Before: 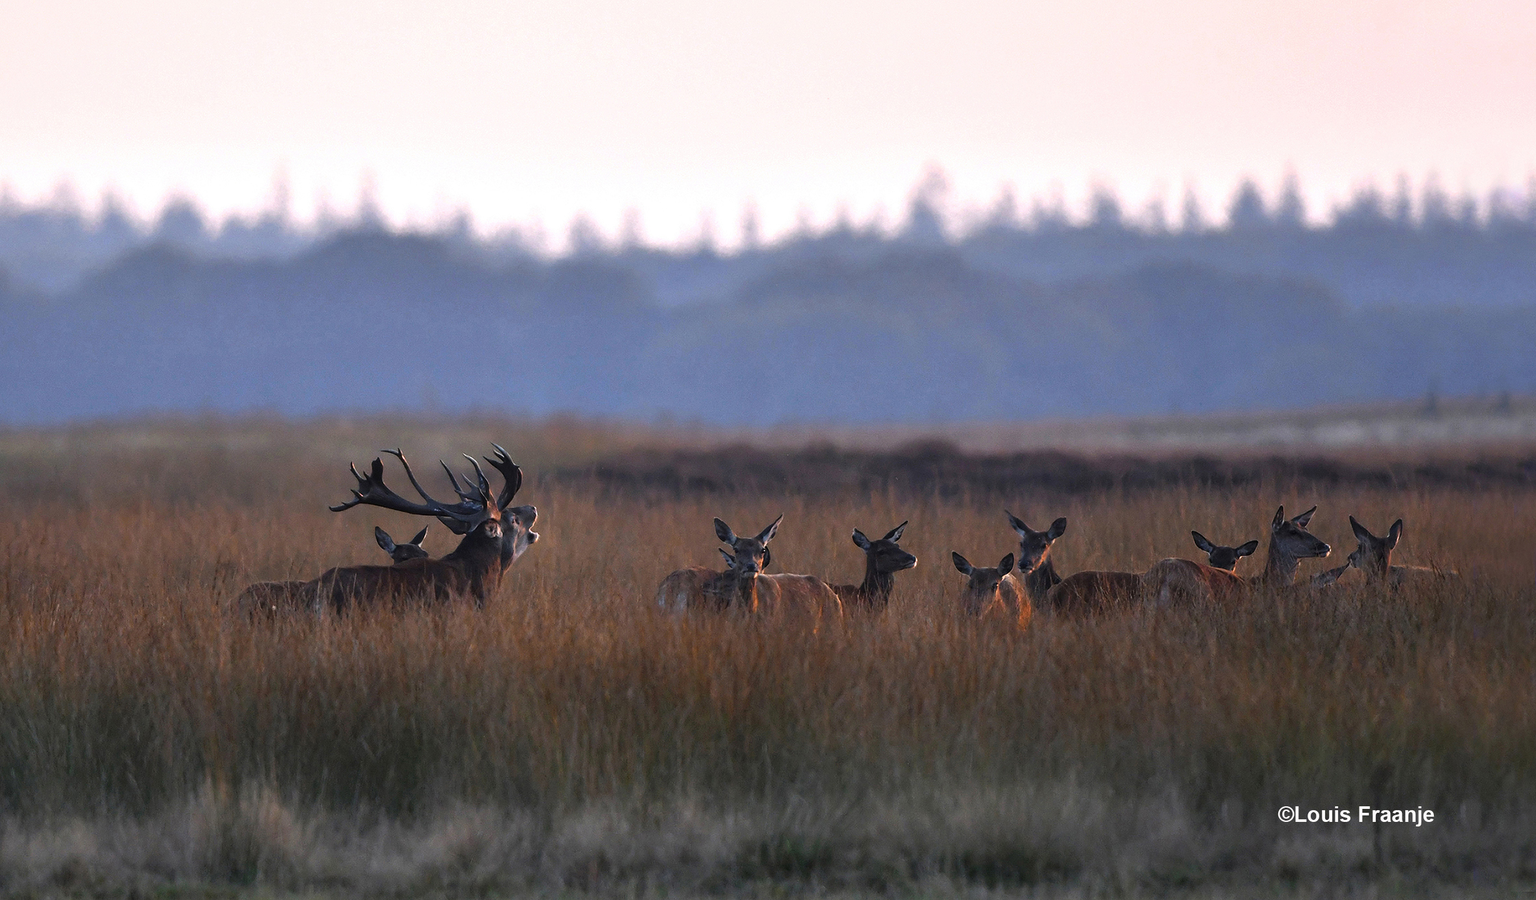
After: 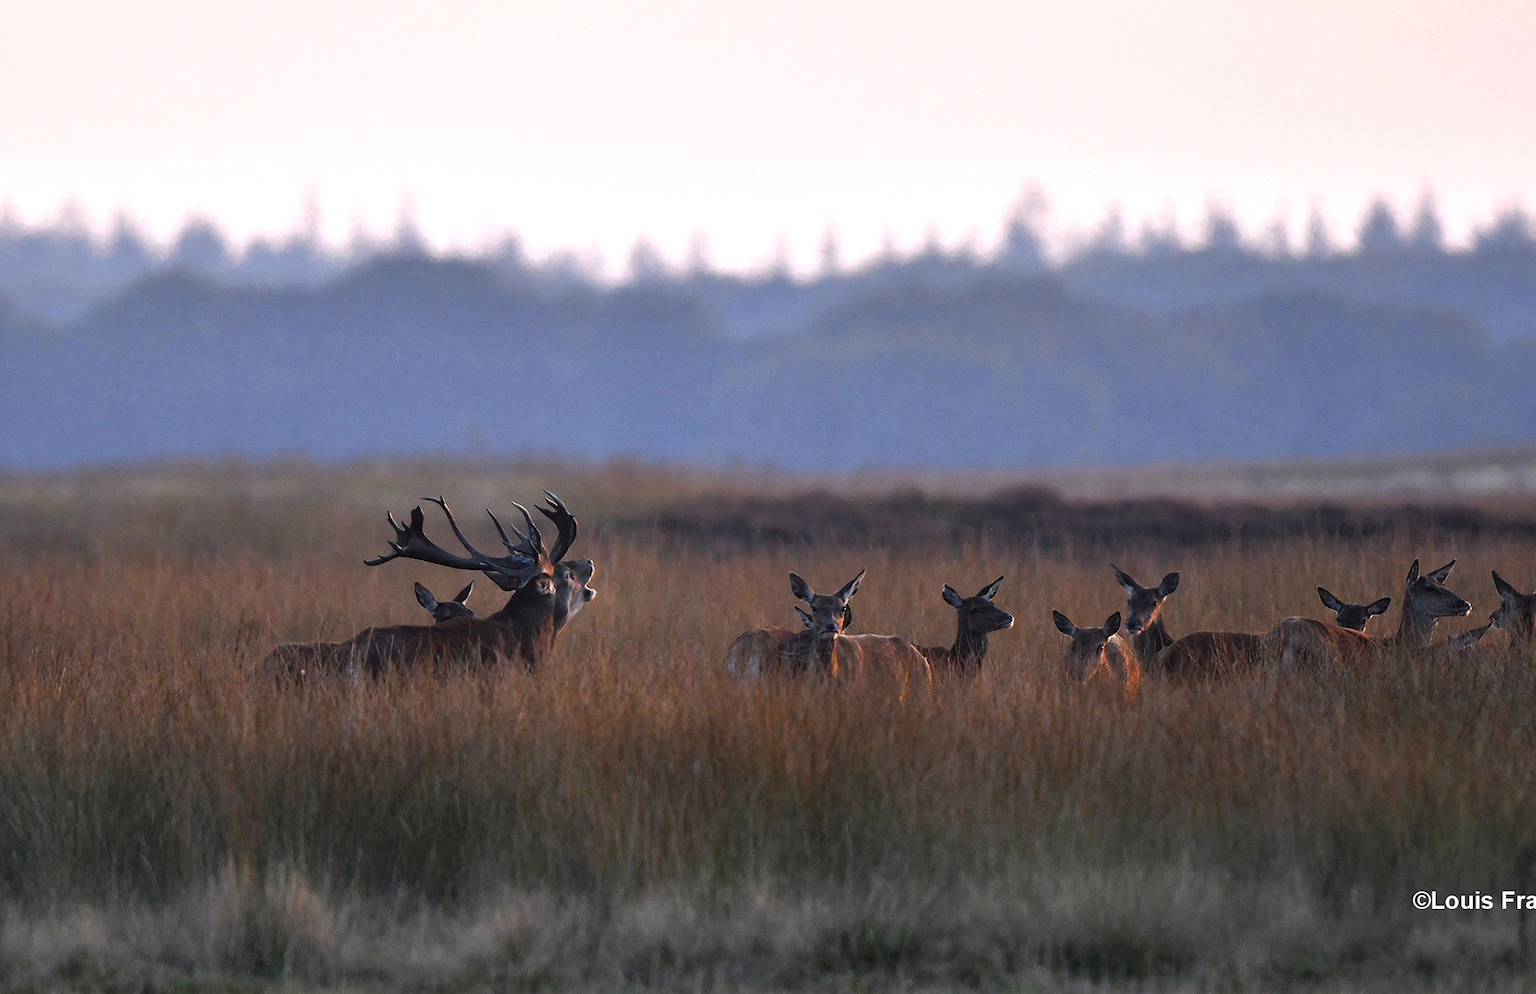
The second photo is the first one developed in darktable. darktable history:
crop: right 9.506%, bottom 0.044%
shadows and highlights: shadows 13.77, white point adjustment 1.33, highlights -0.695, soften with gaussian
